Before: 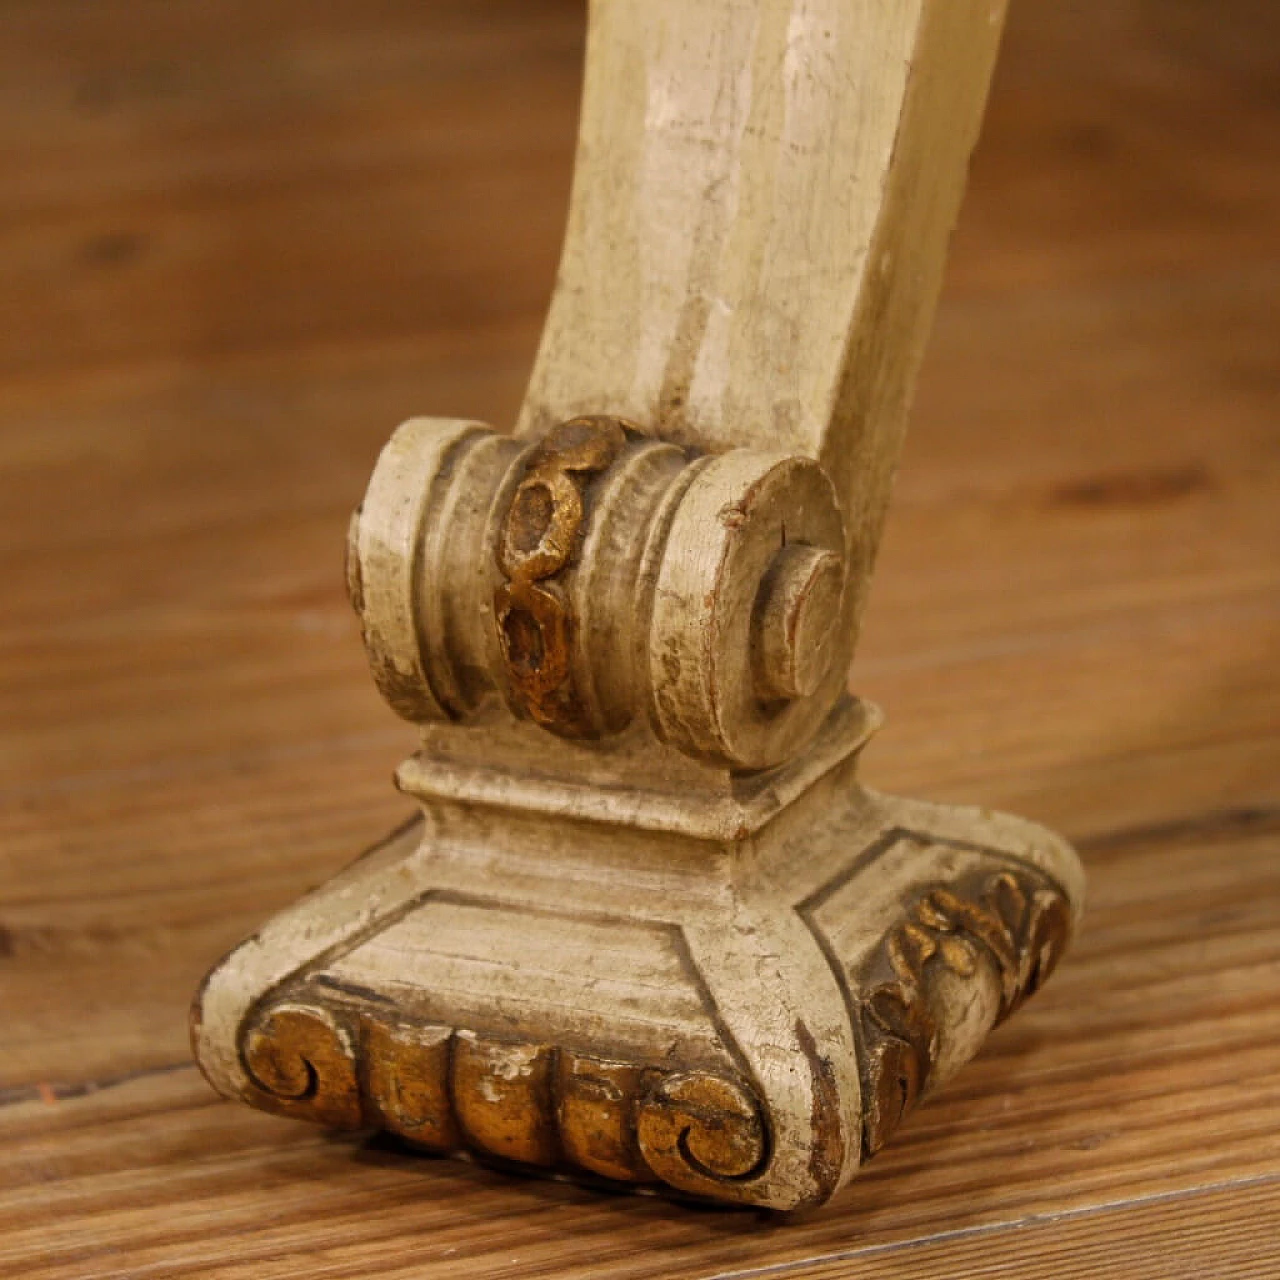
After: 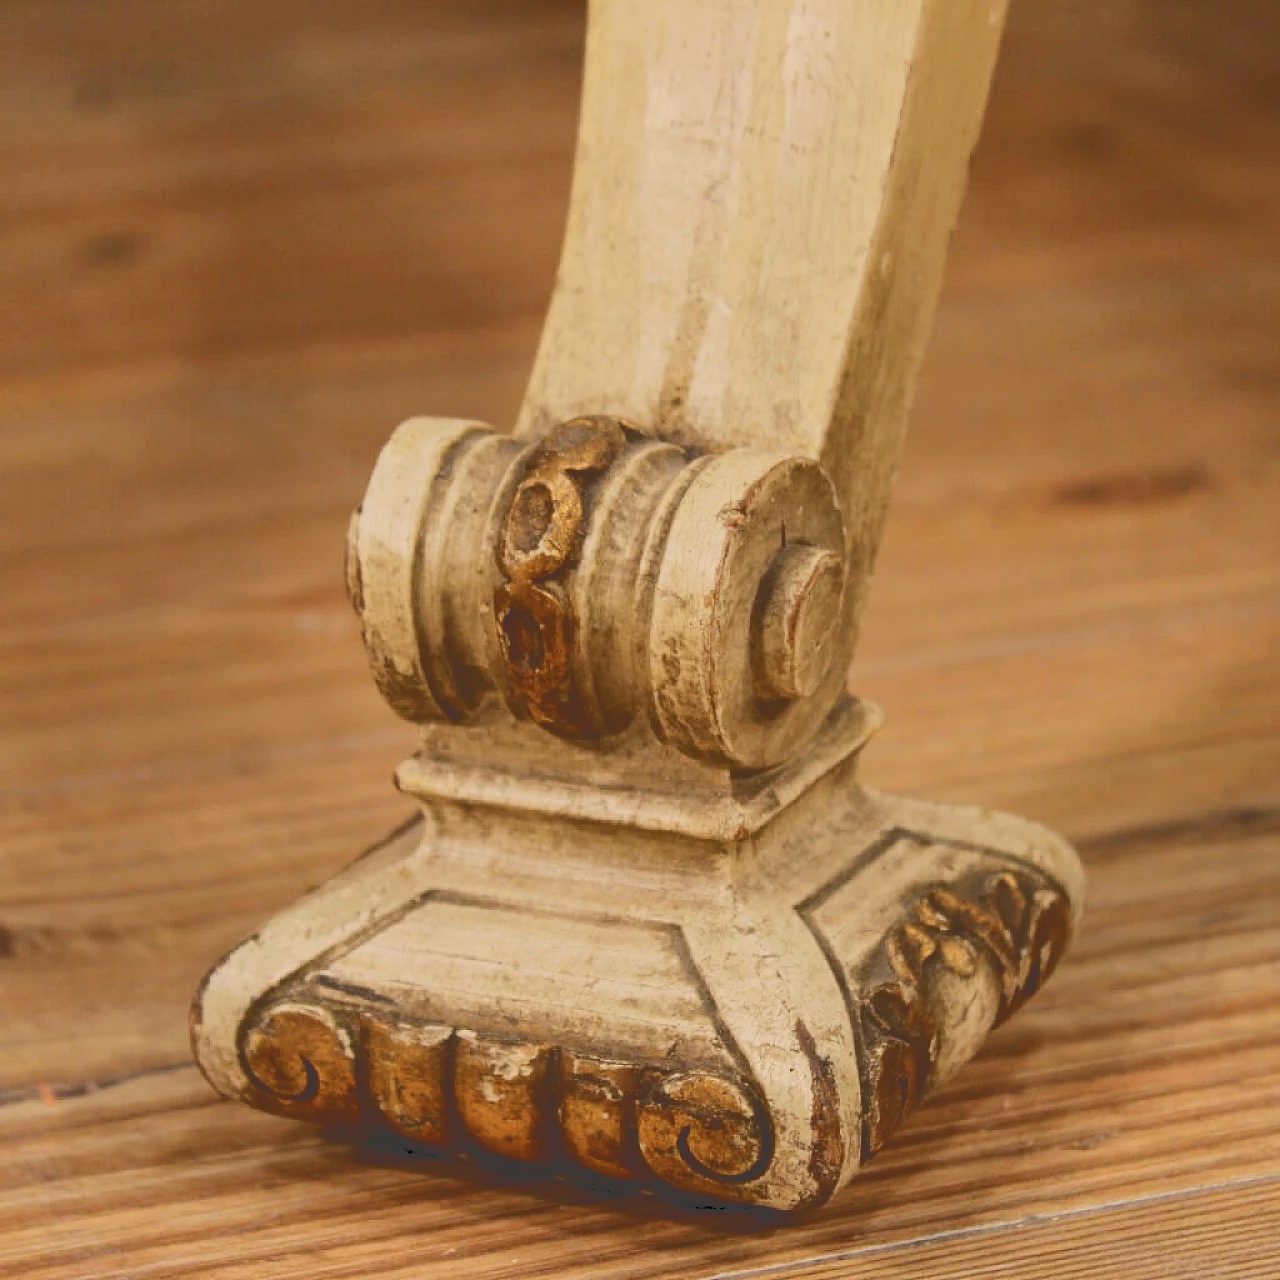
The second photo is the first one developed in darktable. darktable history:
tone curve: curves: ch0 [(0, 0) (0.003, 0.232) (0.011, 0.232) (0.025, 0.232) (0.044, 0.233) (0.069, 0.234) (0.1, 0.237) (0.136, 0.247) (0.177, 0.258) (0.224, 0.283) (0.277, 0.332) (0.335, 0.401) (0.399, 0.483) (0.468, 0.56) (0.543, 0.637) (0.623, 0.706) (0.709, 0.764) (0.801, 0.816) (0.898, 0.859) (1, 1)], color space Lab, independent channels, preserve colors none
